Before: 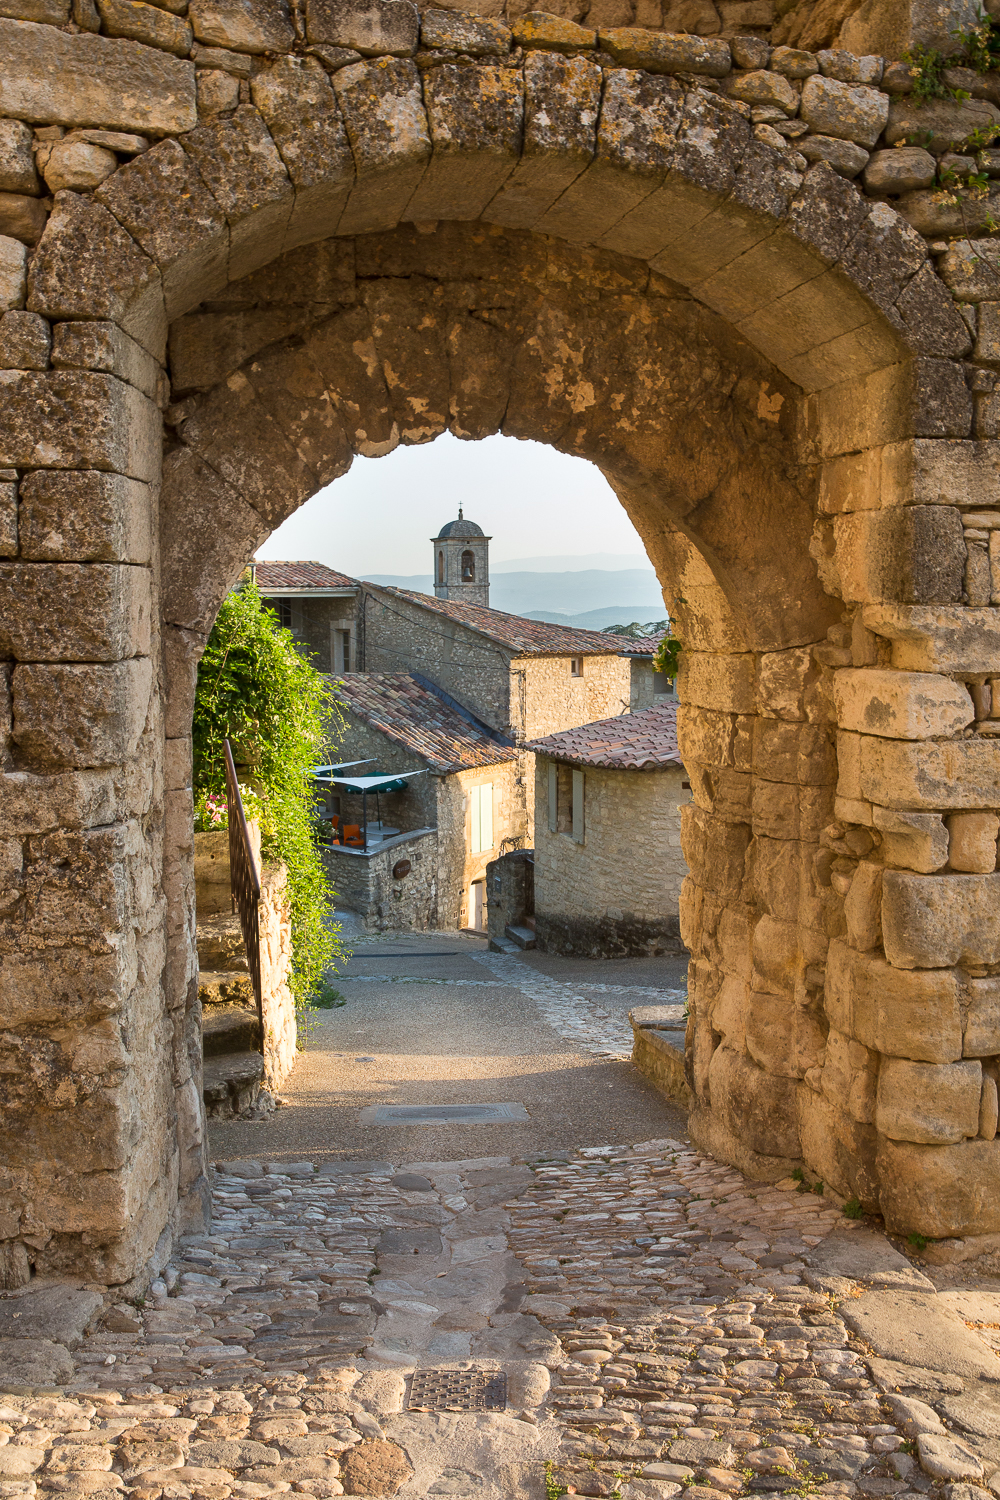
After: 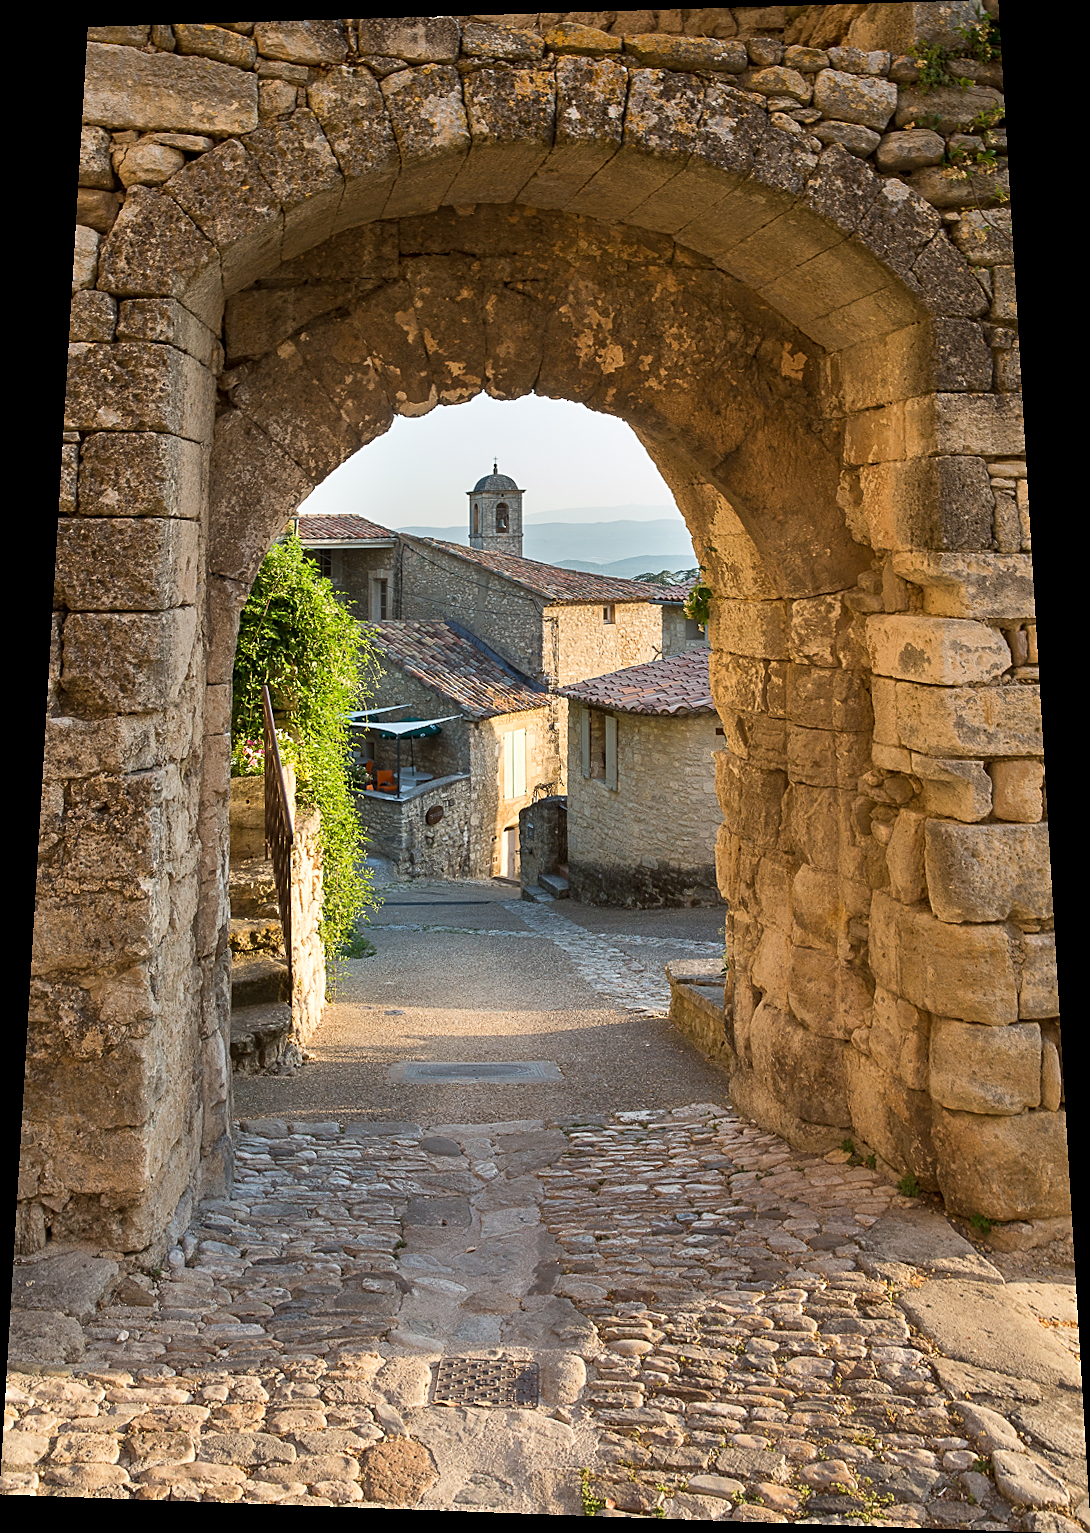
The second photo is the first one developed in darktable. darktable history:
sharpen: on, module defaults
white balance: emerald 1
rotate and perspective: rotation 0.128°, lens shift (vertical) -0.181, lens shift (horizontal) -0.044, shear 0.001, automatic cropping off
